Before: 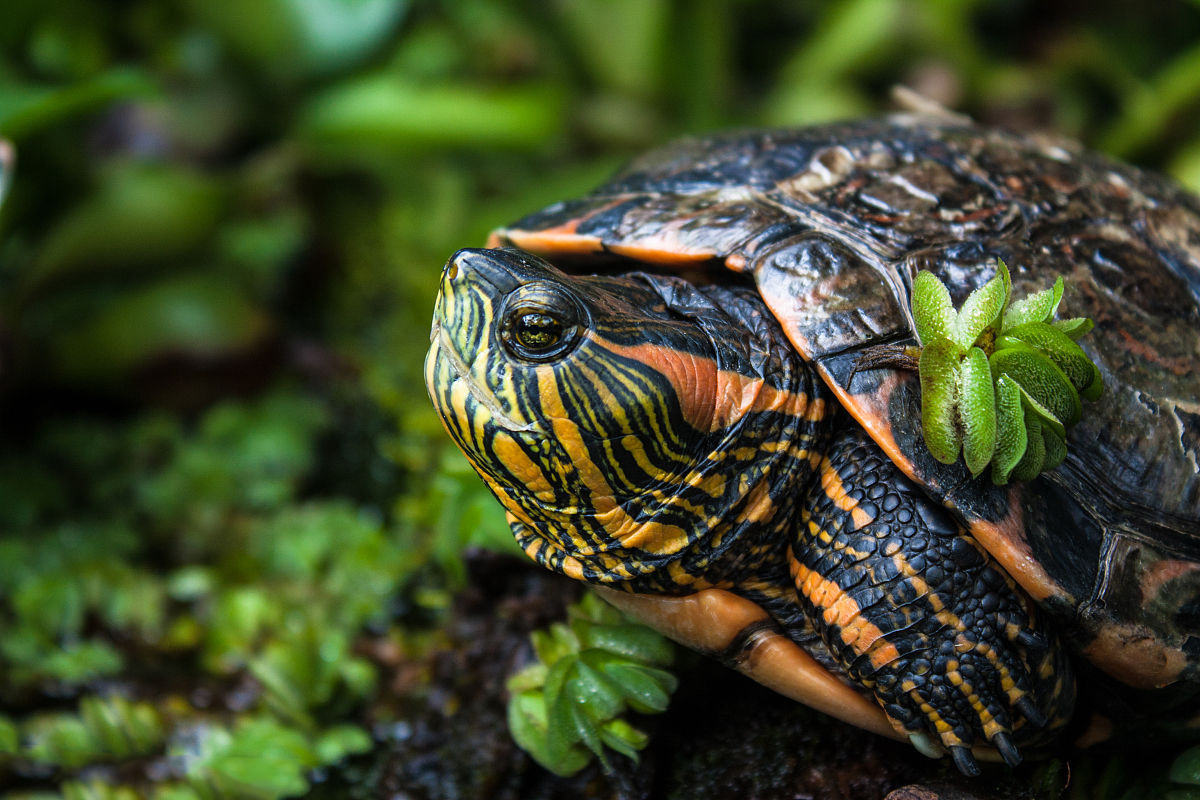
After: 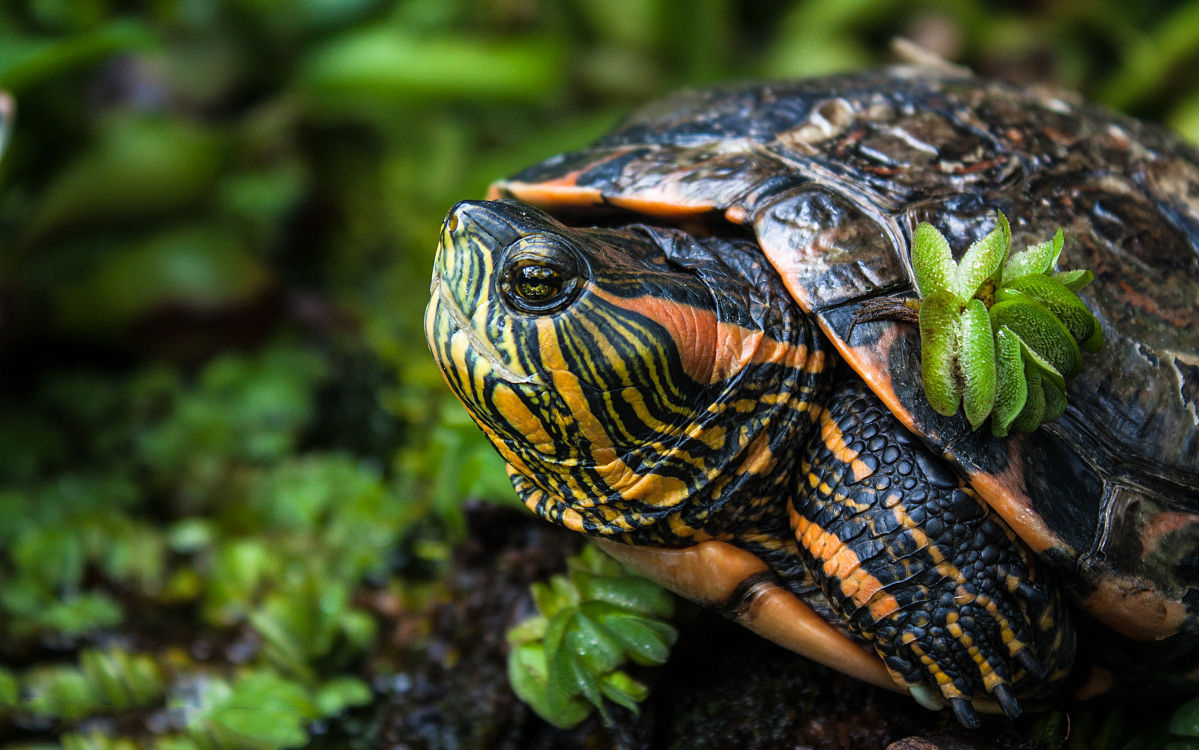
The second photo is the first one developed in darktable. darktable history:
tone equalizer: edges refinement/feathering 500, mask exposure compensation -1.57 EV, preserve details no
crop and rotate: top 6.126%
